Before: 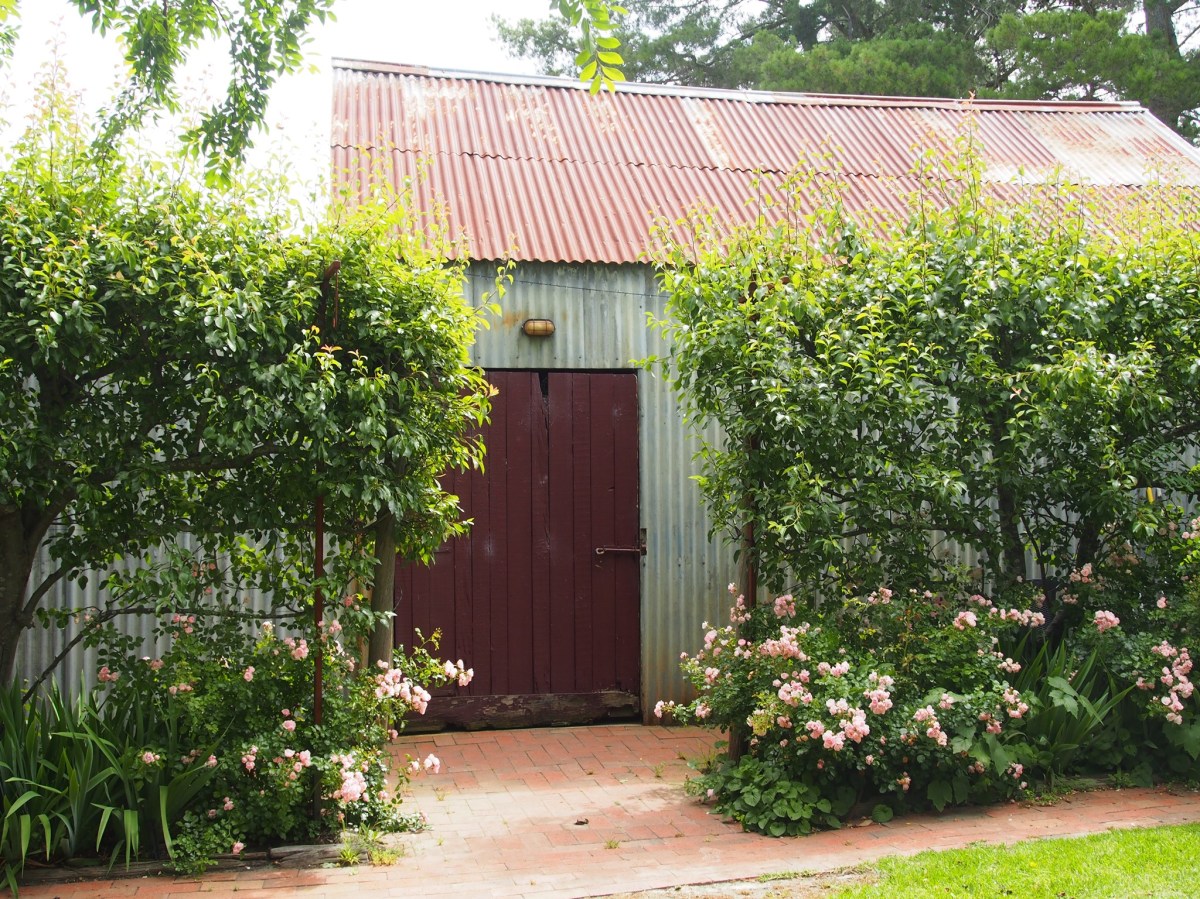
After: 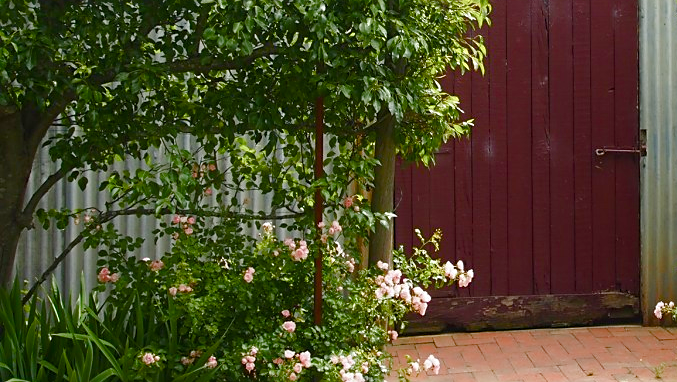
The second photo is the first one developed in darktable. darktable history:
sharpen: radius 1.816, amount 0.393, threshold 1.604
color balance rgb: linear chroma grading › shadows 31.305%, linear chroma grading › global chroma -1.547%, linear chroma grading › mid-tones 4.07%, perceptual saturation grading › global saturation 20%, perceptual saturation grading › highlights -49.675%, perceptual saturation grading › shadows 25.531%
crop: top 44.462%, right 43.542%, bottom 13.02%
